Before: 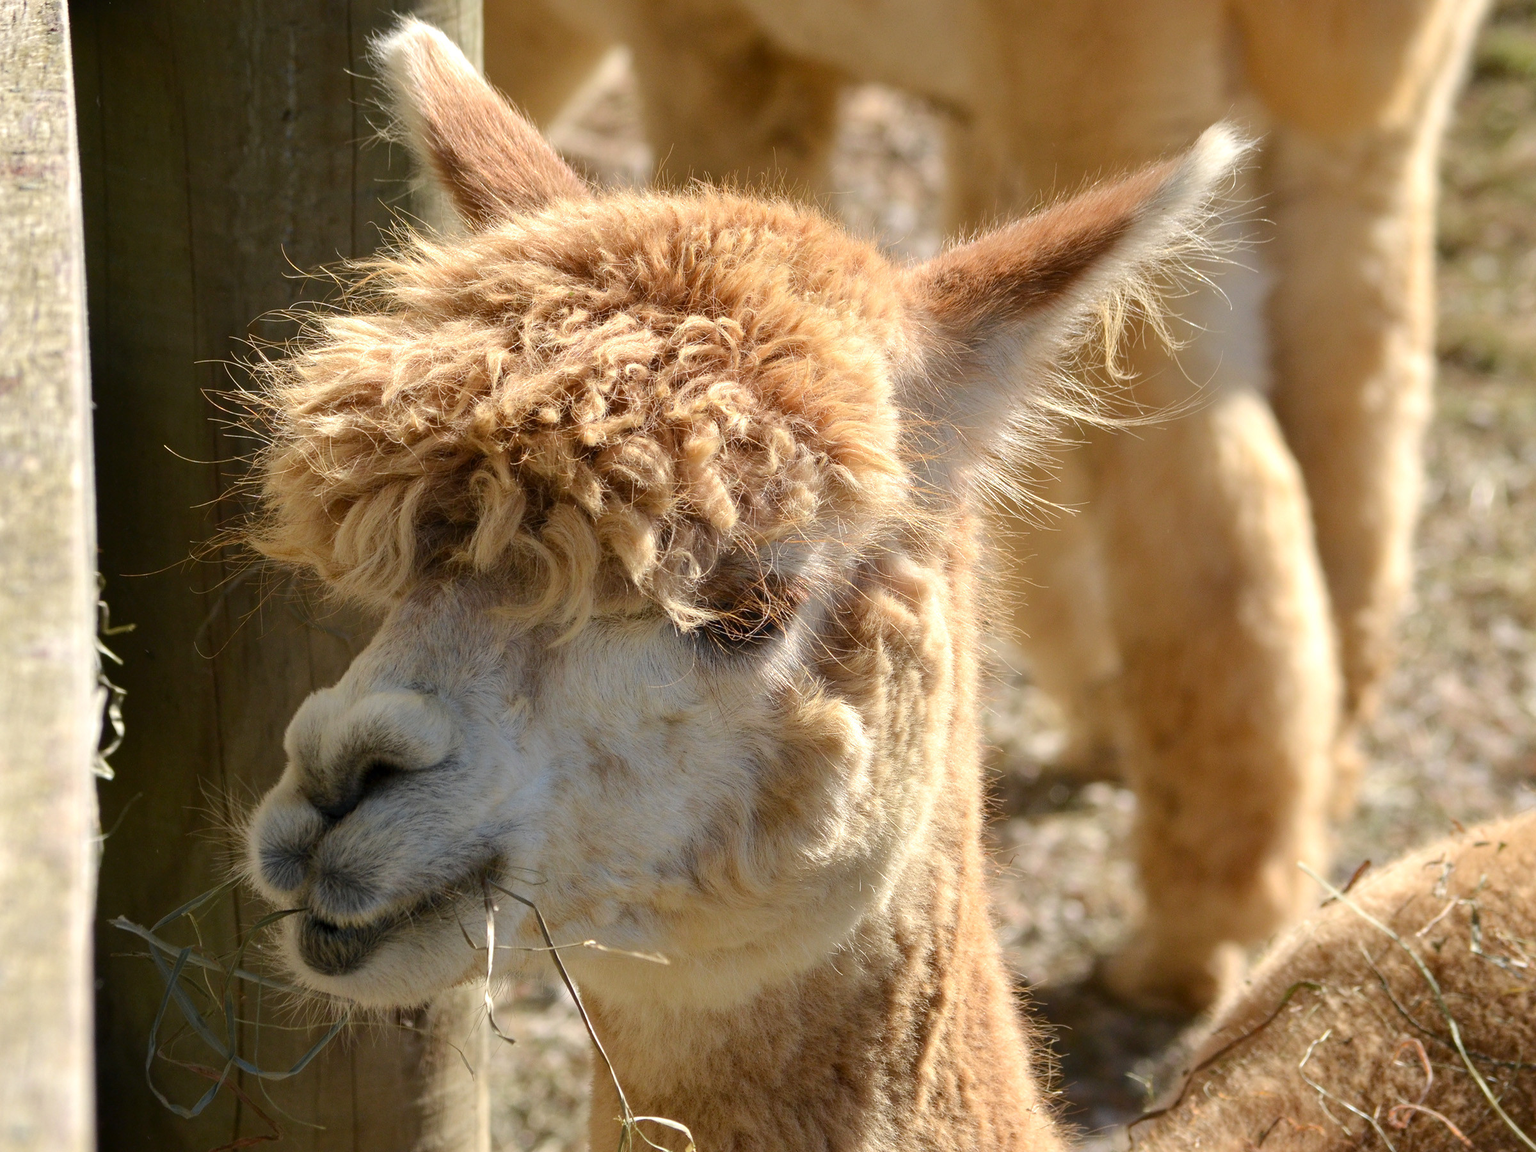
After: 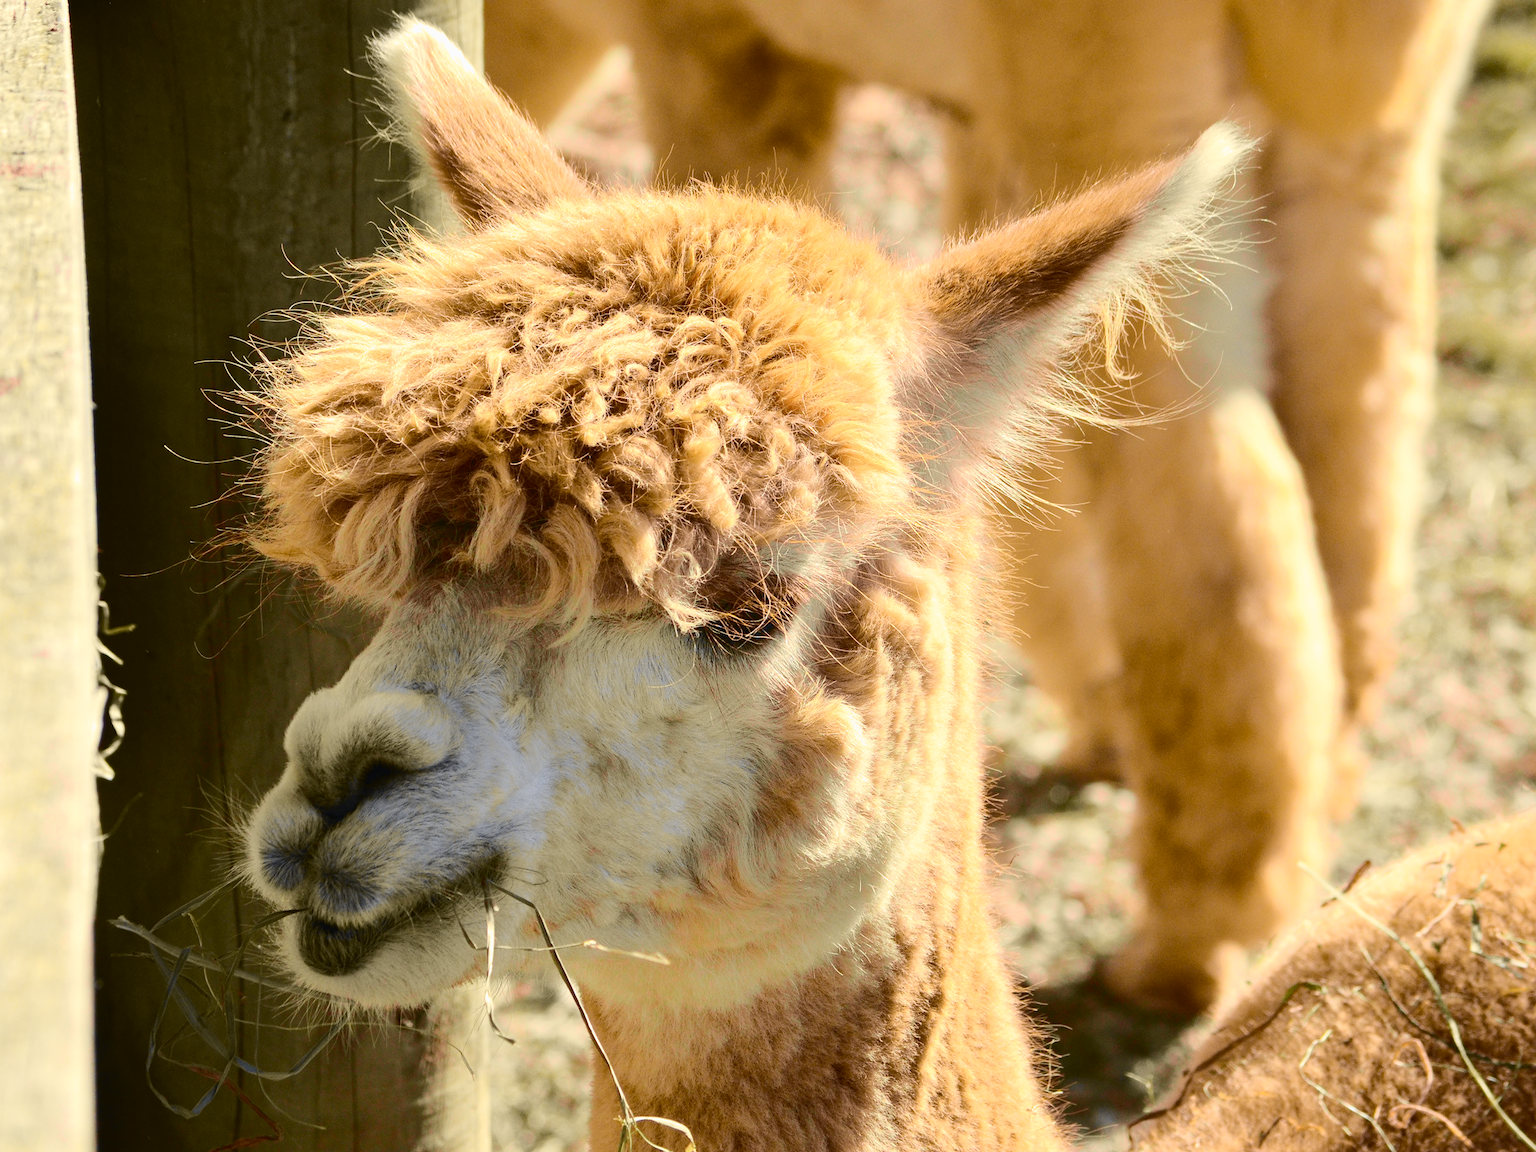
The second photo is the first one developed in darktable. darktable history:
tone curve: curves: ch0 [(0, 0.023) (0.103, 0.087) (0.277, 0.28) (0.46, 0.554) (0.569, 0.68) (0.735, 0.843) (0.994, 0.984)]; ch1 [(0, 0) (0.323, 0.284) (0.446, 0.419) (0.488, 0.497) (0.512, 0.503) (0.535, 0.556) (0.58, 0.575) (0.698, 0.732) (1, 1)]; ch2 [(0, 0) (0.369, 0.388) (0.421, 0.449) (0.478, 0.477) (0.502, 0.501) (0.526, 0.567) (0.573, 0.601) (0.656, 0.713) (1, 1)], color space Lab, independent channels, preserve colors none
